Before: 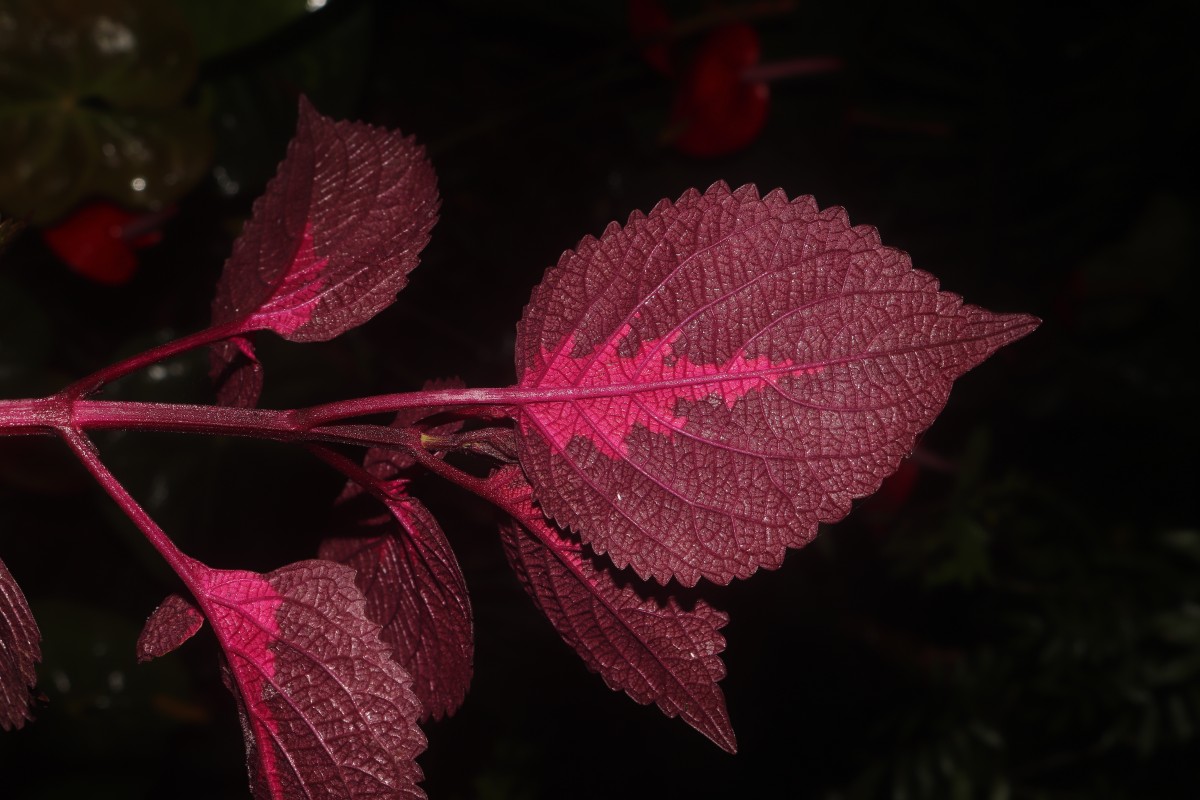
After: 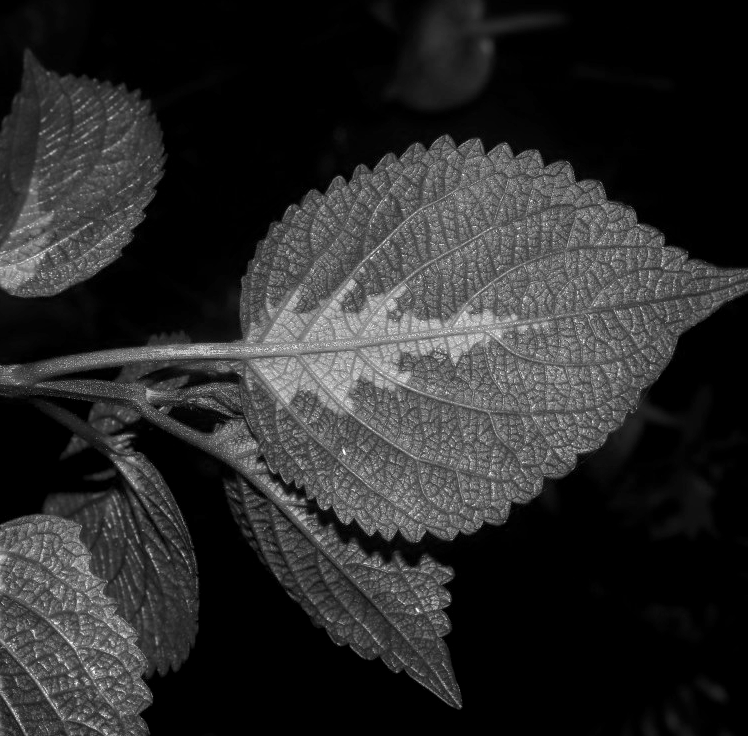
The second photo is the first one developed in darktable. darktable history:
local contrast: highlights 61%, detail 143%, midtone range 0.428
crop and rotate: left 22.918%, top 5.629%, right 14.711%, bottom 2.247%
exposure: compensate highlight preservation false
color calibration: output gray [0.714, 0.278, 0, 0], illuminant same as pipeline (D50), adaptation none (bypass)
